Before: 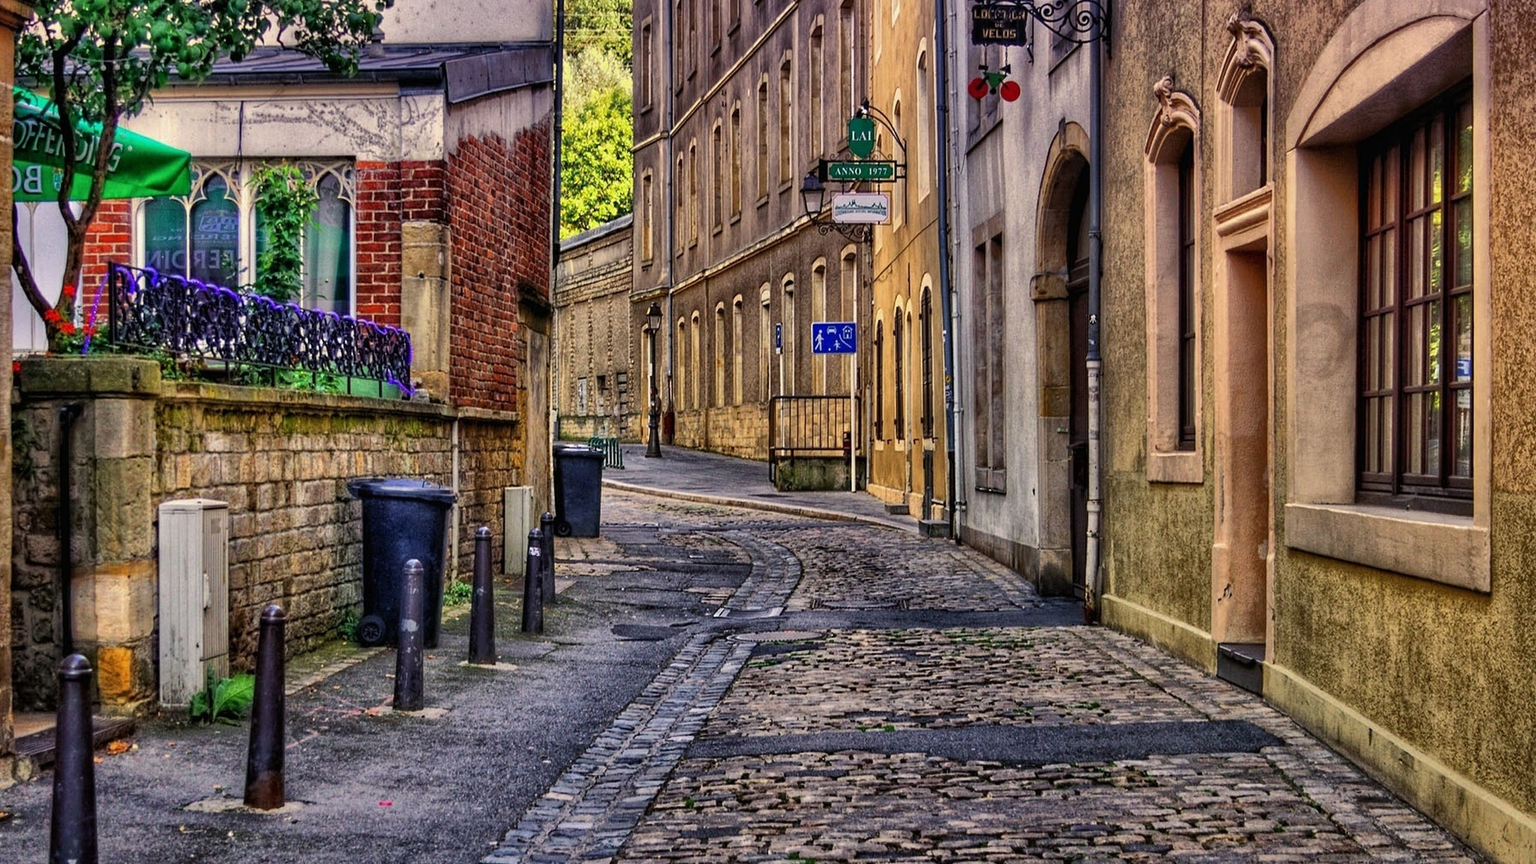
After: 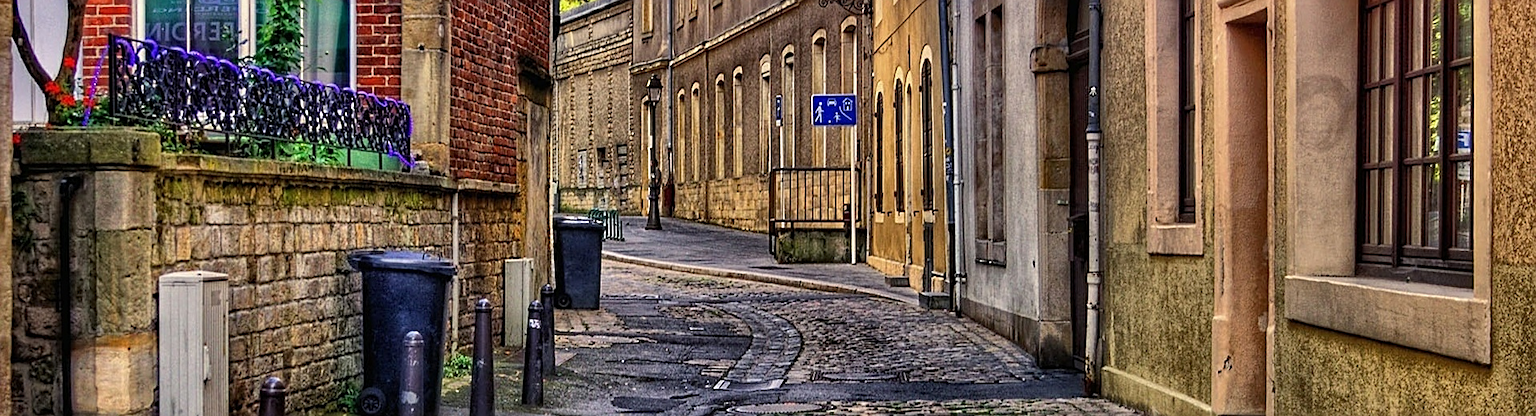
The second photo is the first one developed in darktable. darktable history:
crop and rotate: top 26.411%, bottom 25.413%
sharpen: on, module defaults
